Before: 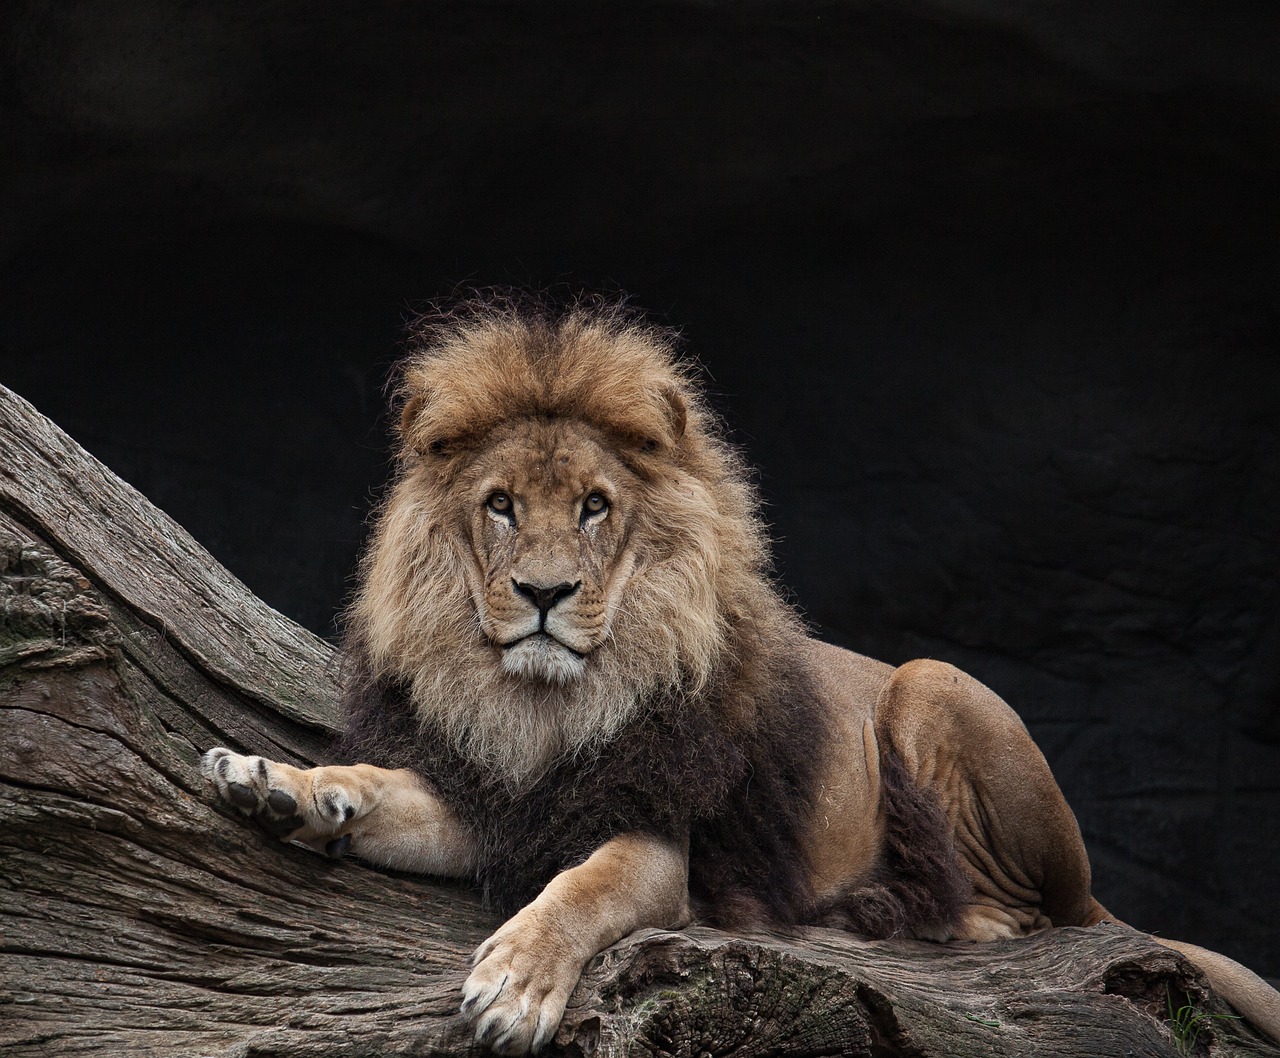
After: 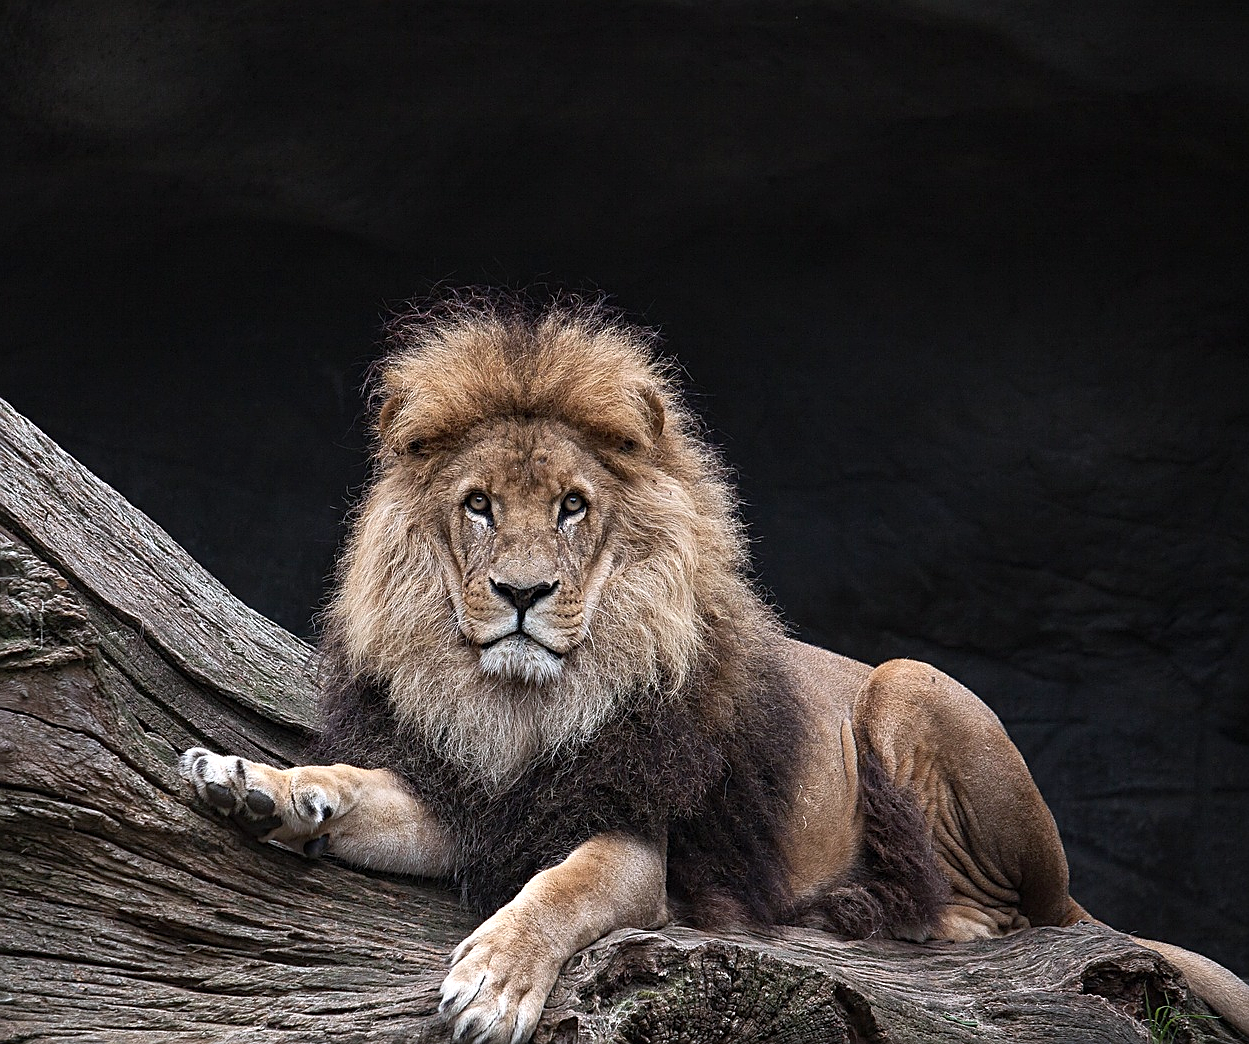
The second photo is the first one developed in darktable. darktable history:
crop and rotate: left 1.774%, right 0.633%, bottom 1.28%
white balance: red 0.984, blue 1.059
exposure: exposure 0.485 EV, compensate highlight preservation false
sharpen: on, module defaults
